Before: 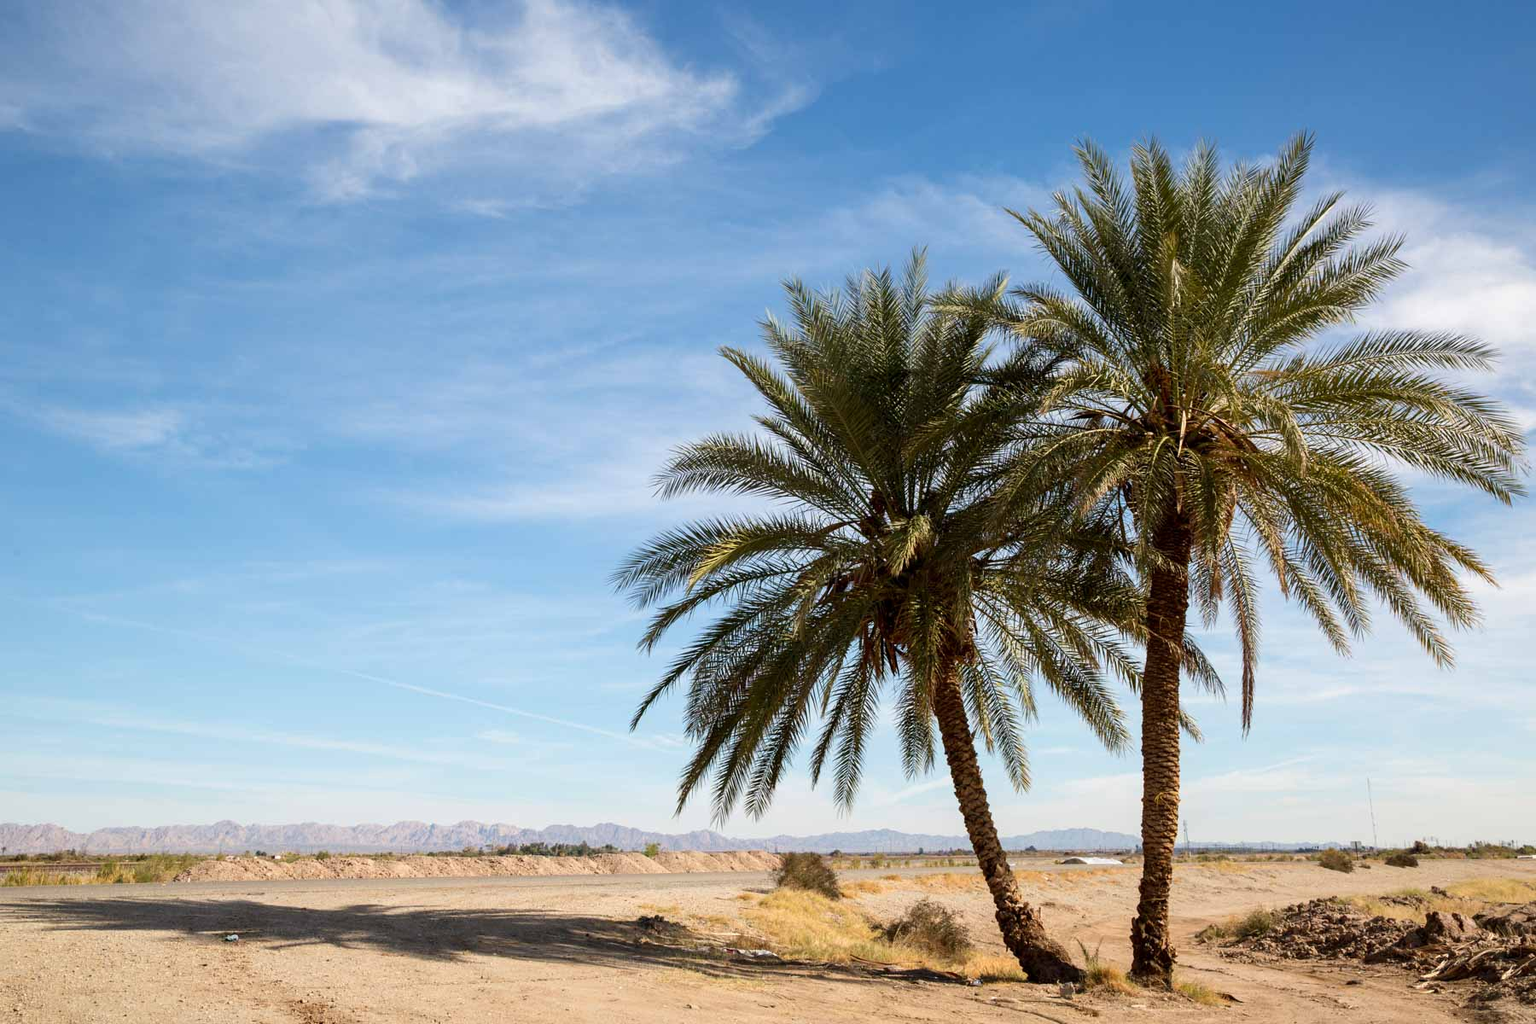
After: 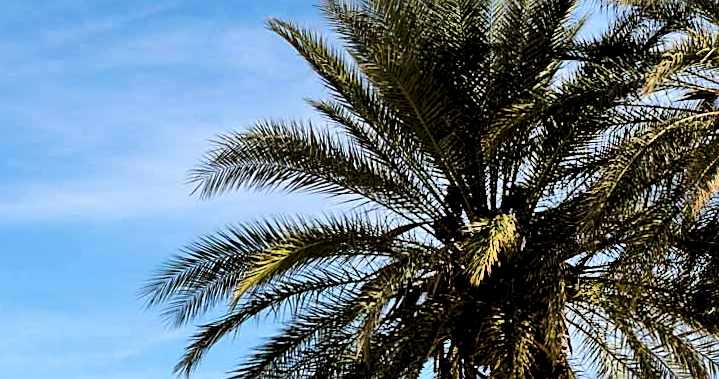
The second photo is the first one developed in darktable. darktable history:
crop: left 31.751%, top 32.172%, right 27.8%, bottom 35.83%
white balance: red 0.98, blue 1.034
sharpen: on, module defaults
color balance rgb: perceptual saturation grading › global saturation 25%, perceptual brilliance grading › mid-tones 10%, perceptual brilliance grading › shadows 15%, global vibrance 20%
rotate and perspective: rotation -0.45°, automatic cropping original format, crop left 0.008, crop right 0.992, crop top 0.012, crop bottom 0.988
levels: levels [0.116, 0.574, 1]
contrast brightness saturation: contrast 0.1, brightness 0.02, saturation 0.02
shadows and highlights: shadows 75, highlights -25, soften with gaussian
